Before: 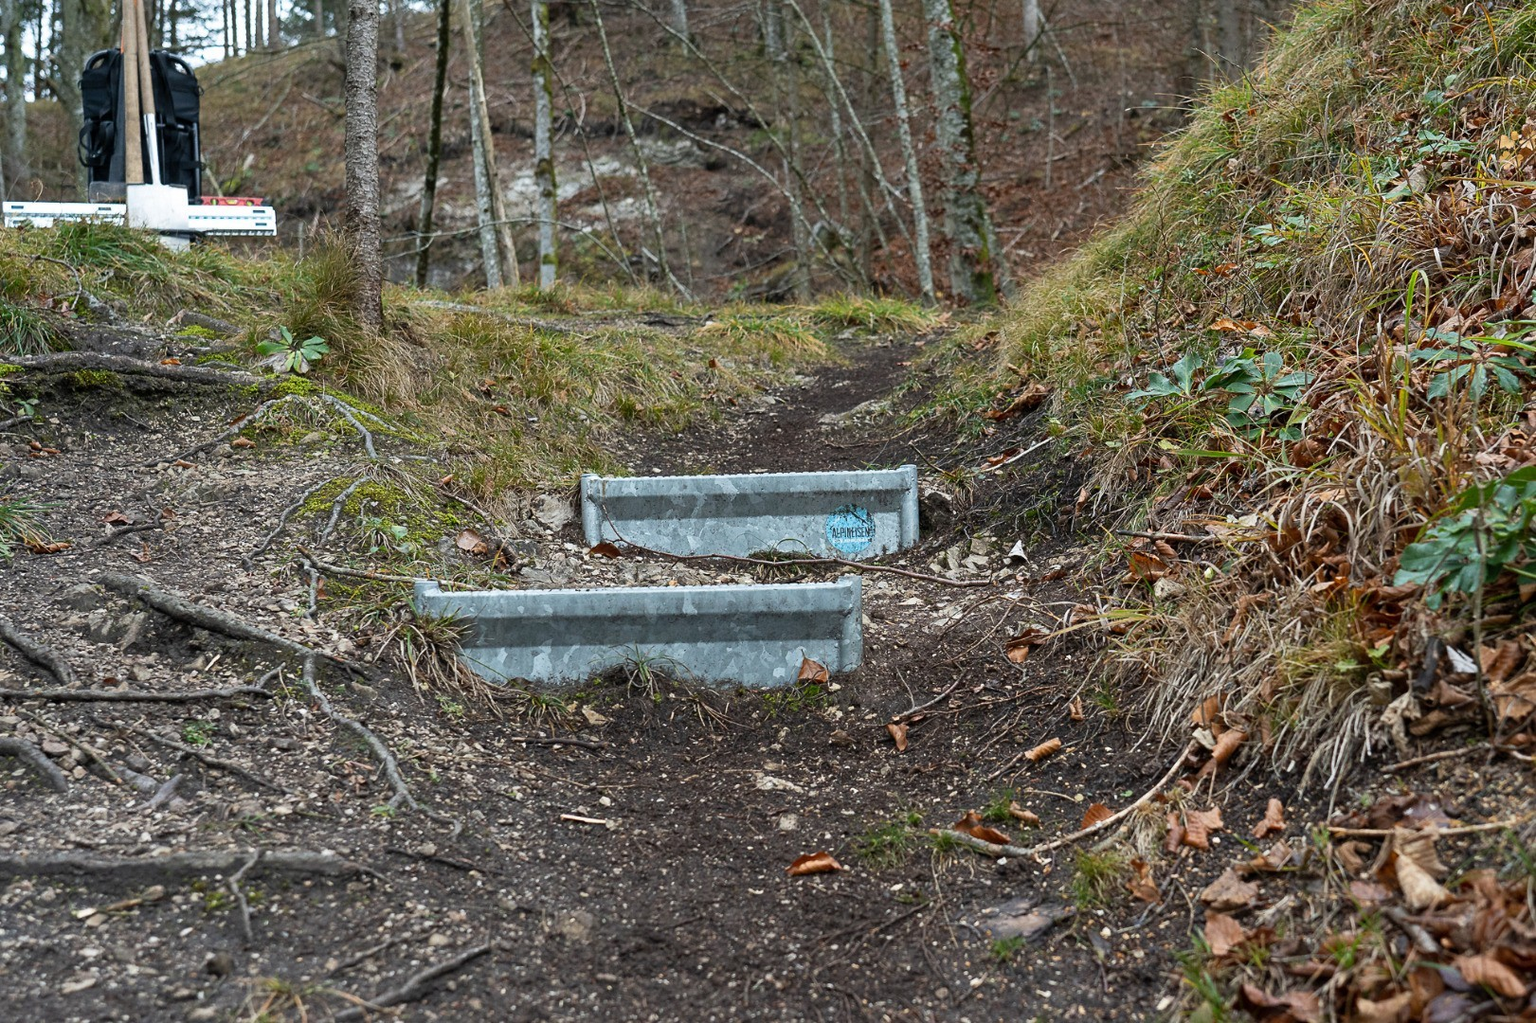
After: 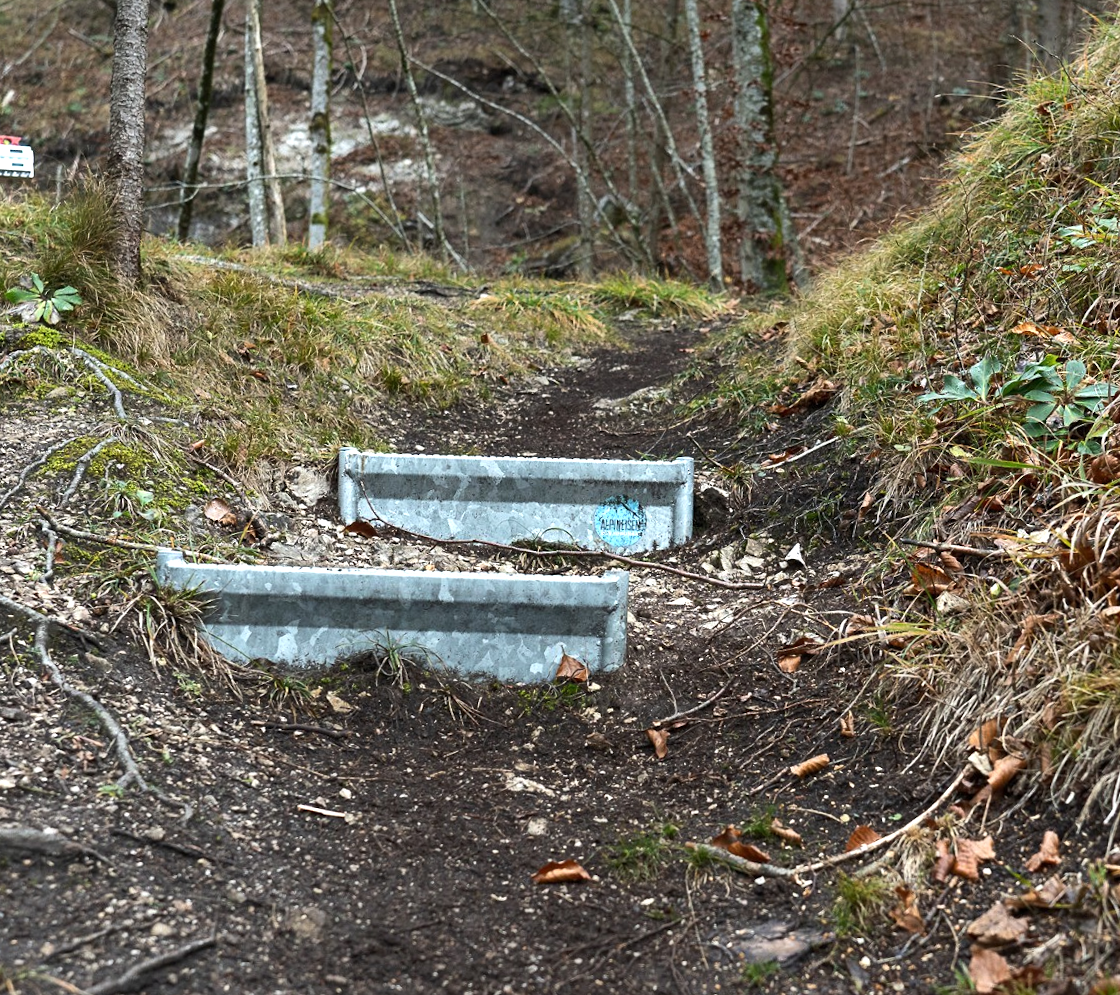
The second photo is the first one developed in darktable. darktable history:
tone equalizer: -8 EV 0.001 EV, -7 EV -0.002 EV, -6 EV 0.002 EV, -5 EV -0.03 EV, -4 EV -0.116 EV, -3 EV -0.169 EV, -2 EV 0.24 EV, -1 EV 0.702 EV, +0 EV 0.493 EV
crop and rotate: angle -3.27°, left 14.277%, top 0.028%, right 10.766%, bottom 0.028%
